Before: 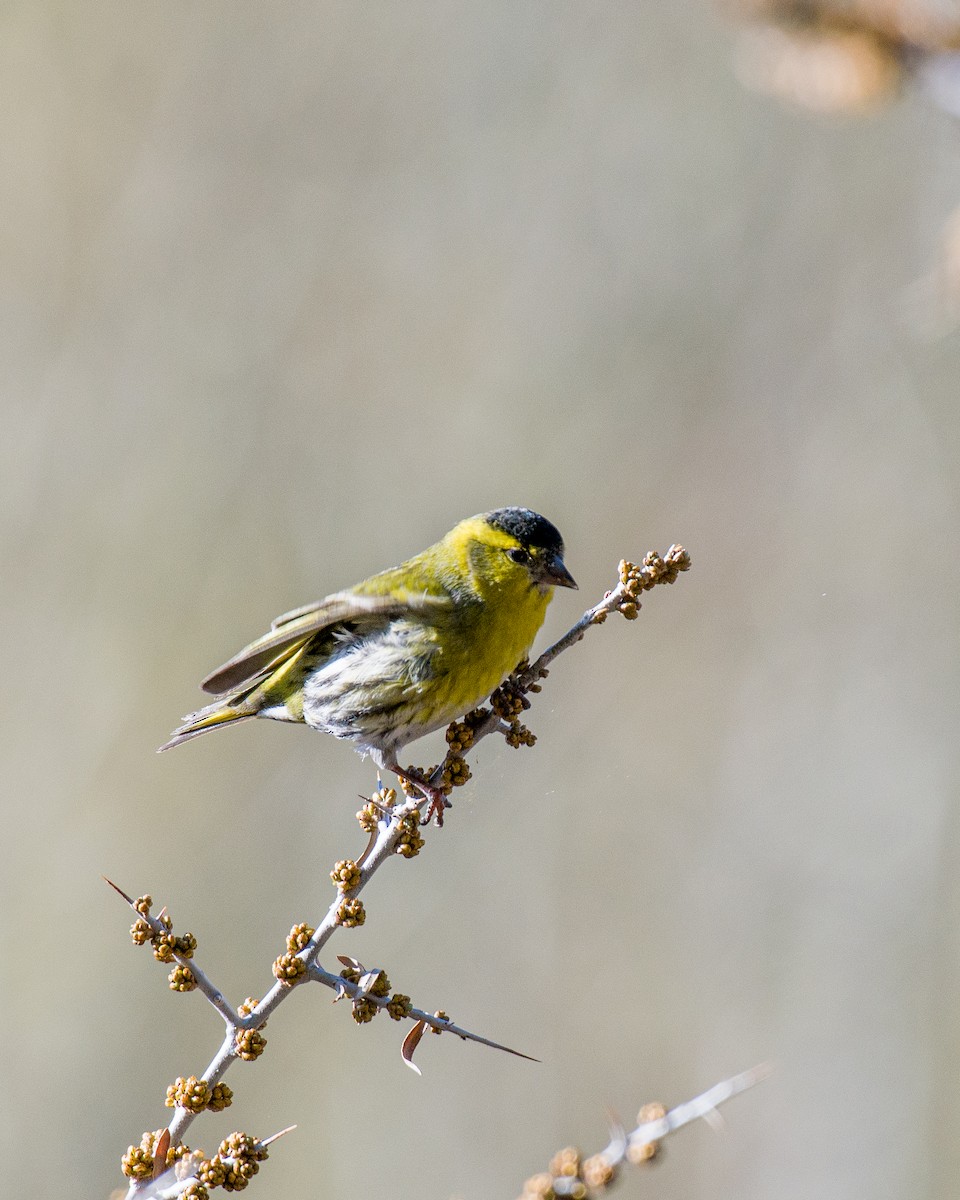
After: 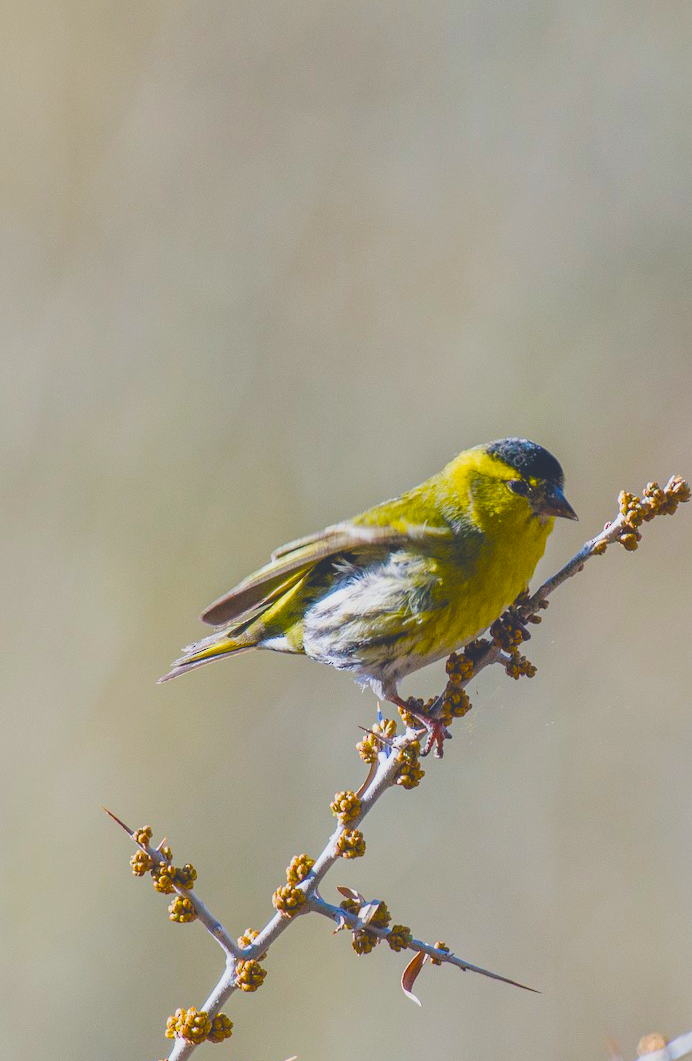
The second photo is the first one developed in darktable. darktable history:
crop: top 5.768%, right 27.911%, bottom 5.773%
exposure: black level correction -0.025, exposure -0.121 EV, compensate highlight preservation false
color balance rgb: global offset › chroma 0.097%, global offset › hue 253.26°, linear chroma grading › global chroma 15.011%, perceptual saturation grading › global saturation 35.023%, perceptual saturation grading › highlights -25.64%, perceptual saturation grading › shadows 25.224%, global vibrance 44.891%
contrast brightness saturation: contrast -0.097, saturation -0.093
